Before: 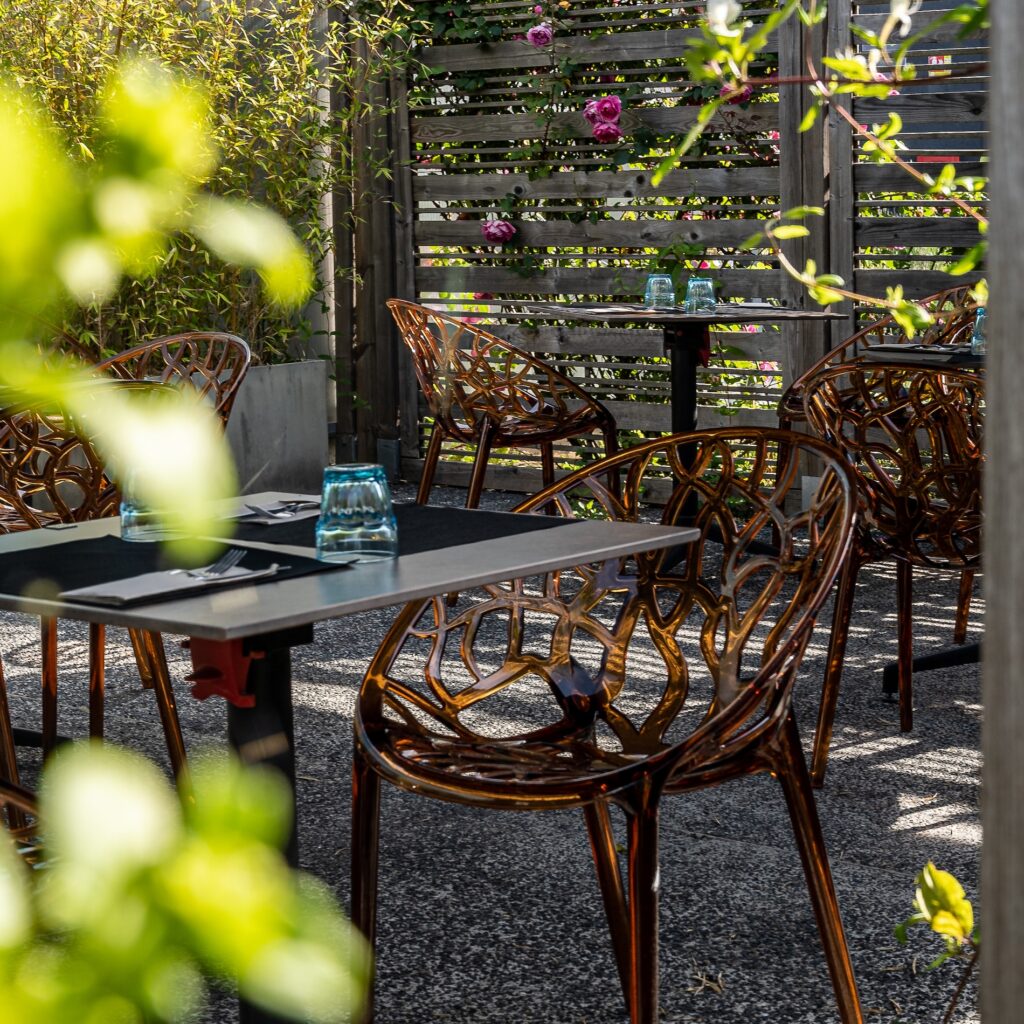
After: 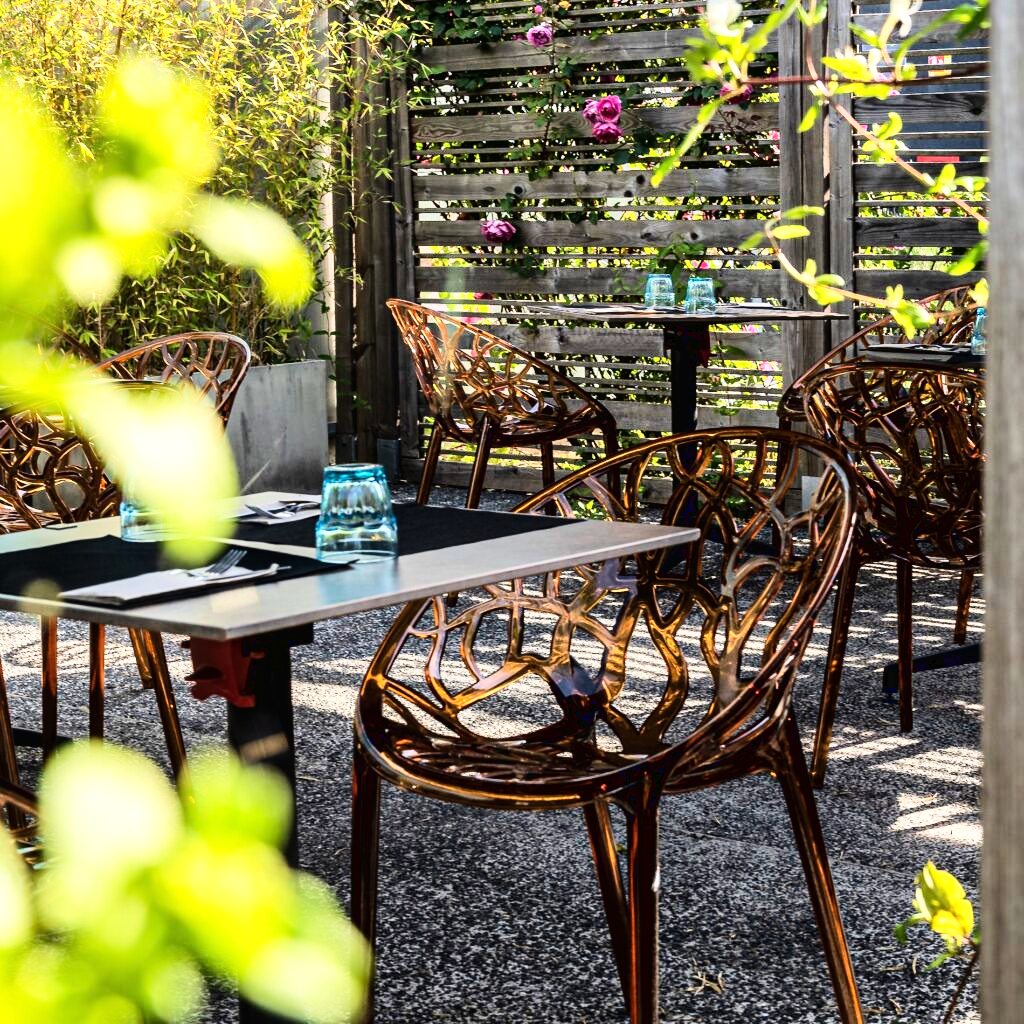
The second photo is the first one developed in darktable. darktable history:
base curve: curves: ch0 [(0, 0.003) (0.001, 0.002) (0.006, 0.004) (0.02, 0.022) (0.048, 0.086) (0.094, 0.234) (0.162, 0.431) (0.258, 0.629) (0.385, 0.8) (0.548, 0.918) (0.751, 0.988) (1, 1)]
velvia: on, module defaults
